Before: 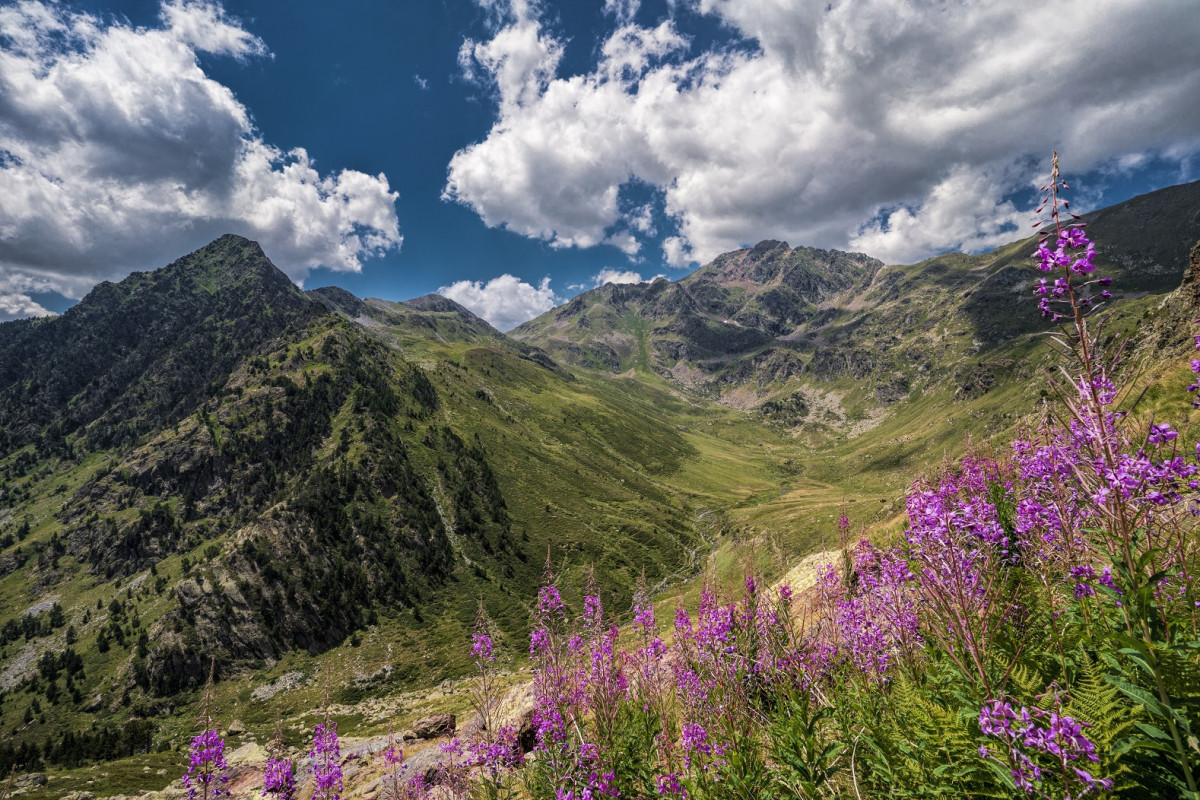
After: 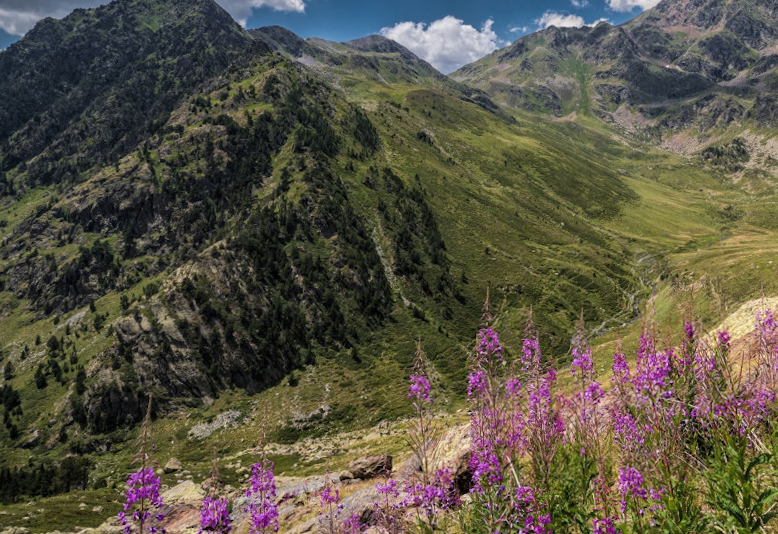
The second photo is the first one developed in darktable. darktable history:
crop and rotate: angle -0.794°, left 4.02%, top 31.836%, right 29.759%
